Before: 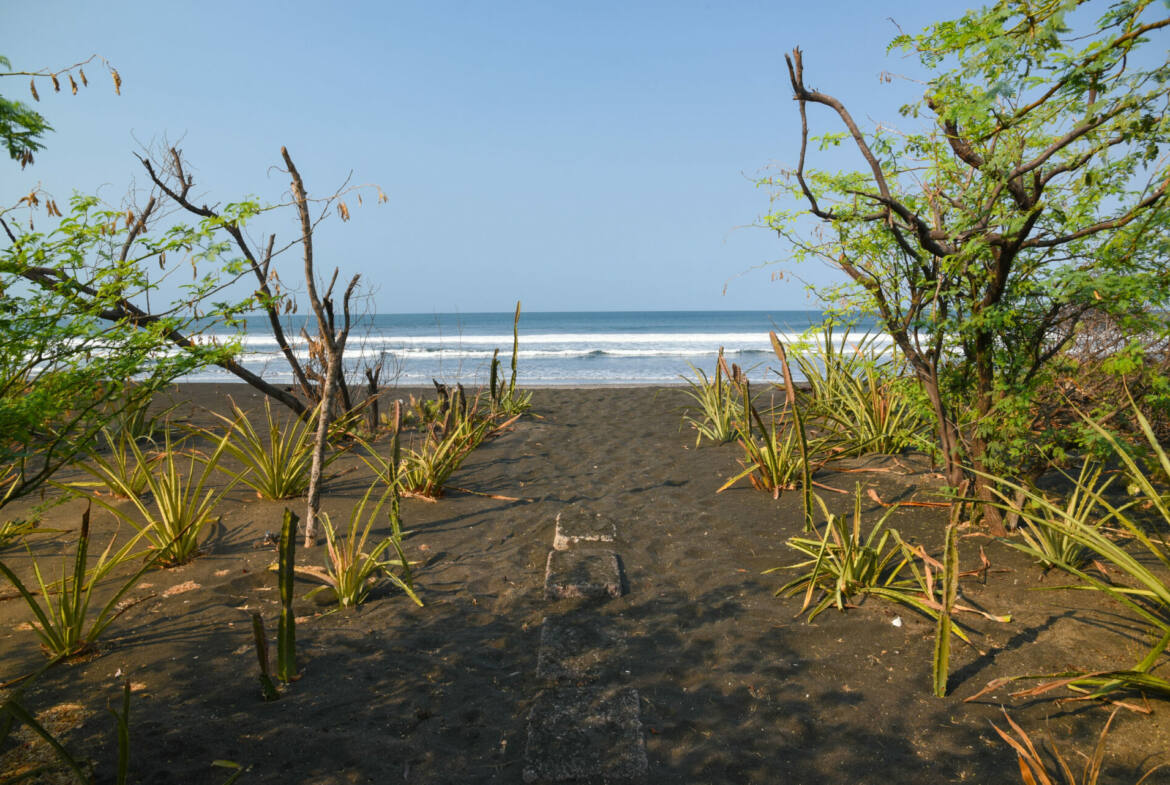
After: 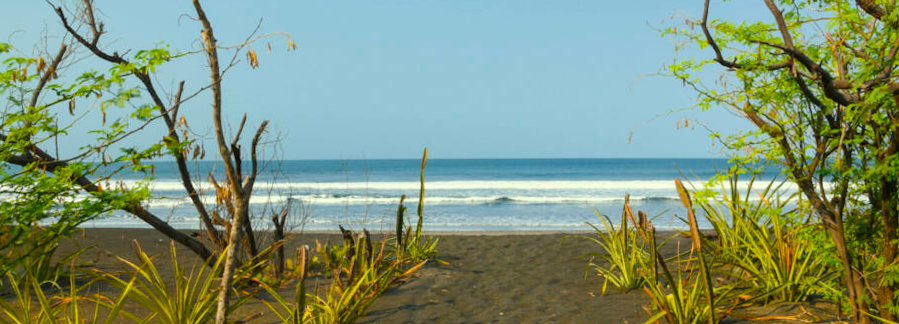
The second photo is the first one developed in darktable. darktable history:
color correction: highlights a* -5.94, highlights b* 11.19
rotate and perspective: rotation 0.226°, lens shift (vertical) -0.042, crop left 0.023, crop right 0.982, crop top 0.006, crop bottom 0.994
color balance rgb: perceptual saturation grading › global saturation 30%, global vibrance 20%
crop: left 7.036%, top 18.398%, right 14.379%, bottom 40.043%
